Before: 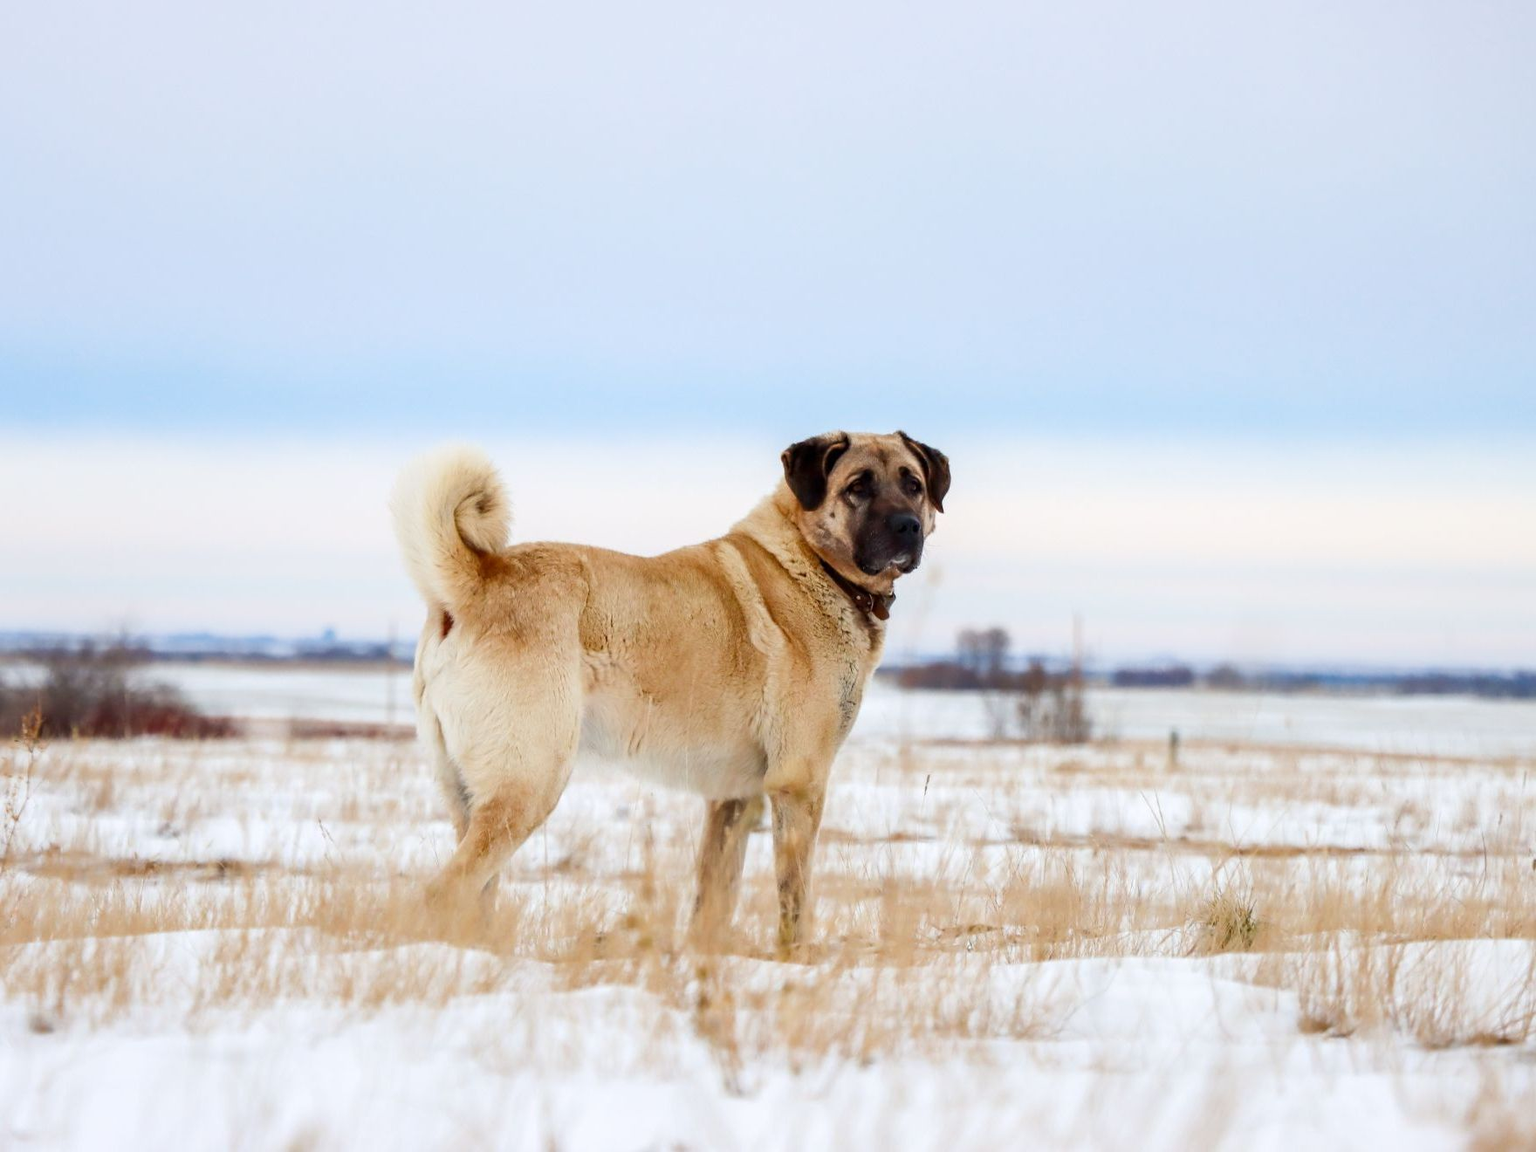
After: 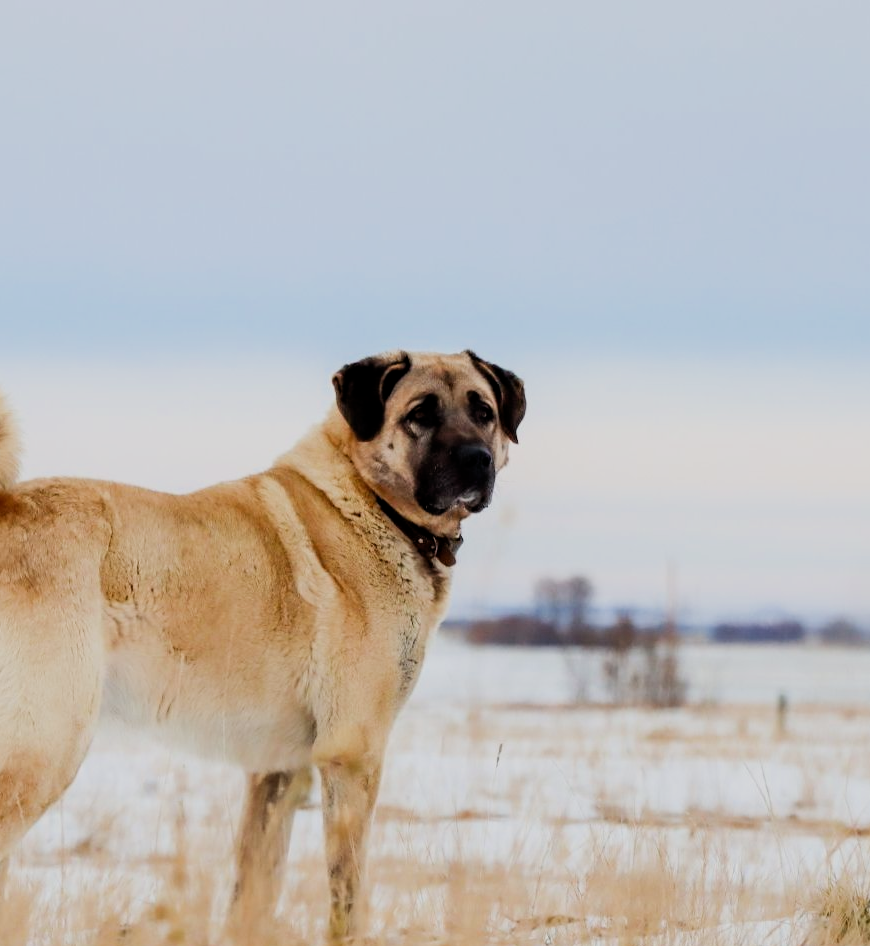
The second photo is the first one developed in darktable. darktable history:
filmic rgb: middle gray luminance 28.9%, black relative exposure -10.36 EV, white relative exposure 5.48 EV, target black luminance 0%, hardness 3.92, latitude 2.51%, contrast 1.131, highlights saturation mix 4.46%, shadows ↔ highlights balance 15.96%
crop: left 31.989%, top 10.945%, right 18.555%, bottom 17.361%
